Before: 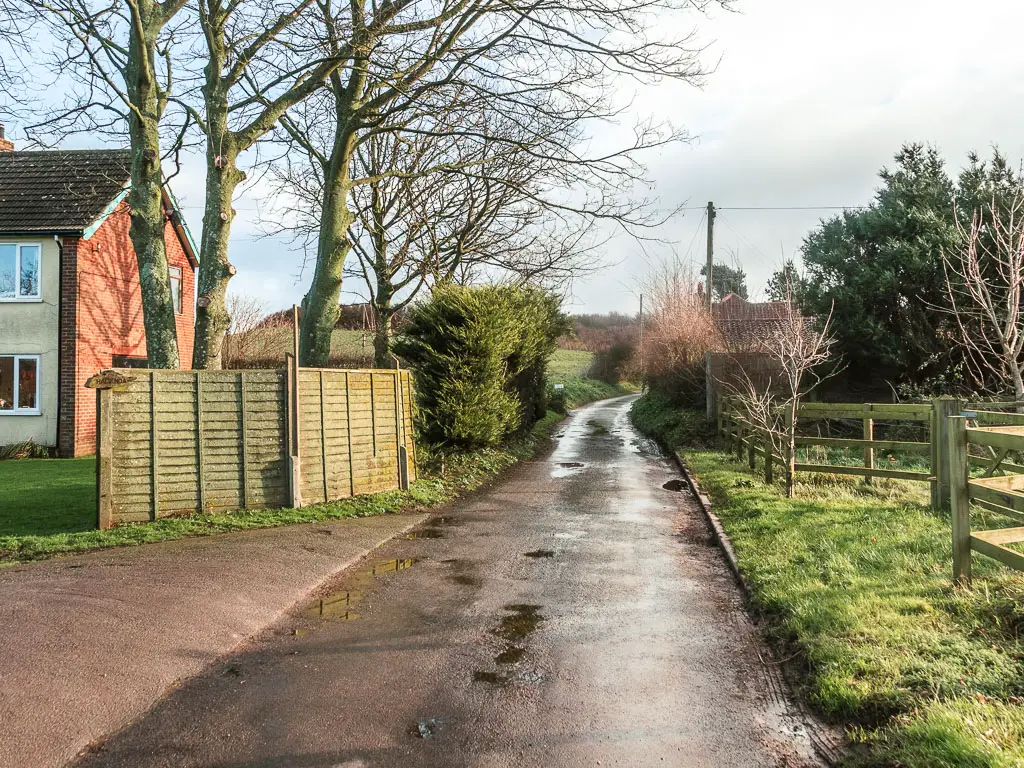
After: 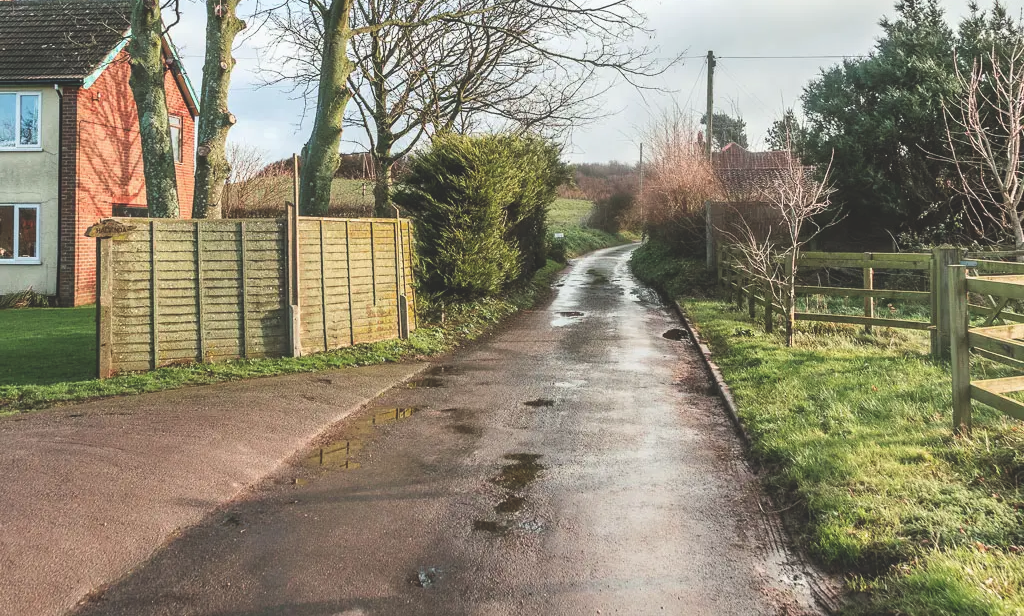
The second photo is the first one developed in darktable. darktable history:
exposure: black level correction -0.022, exposure -0.034 EV, compensate highlight preservation false
crop and rotate: top 19.744%
